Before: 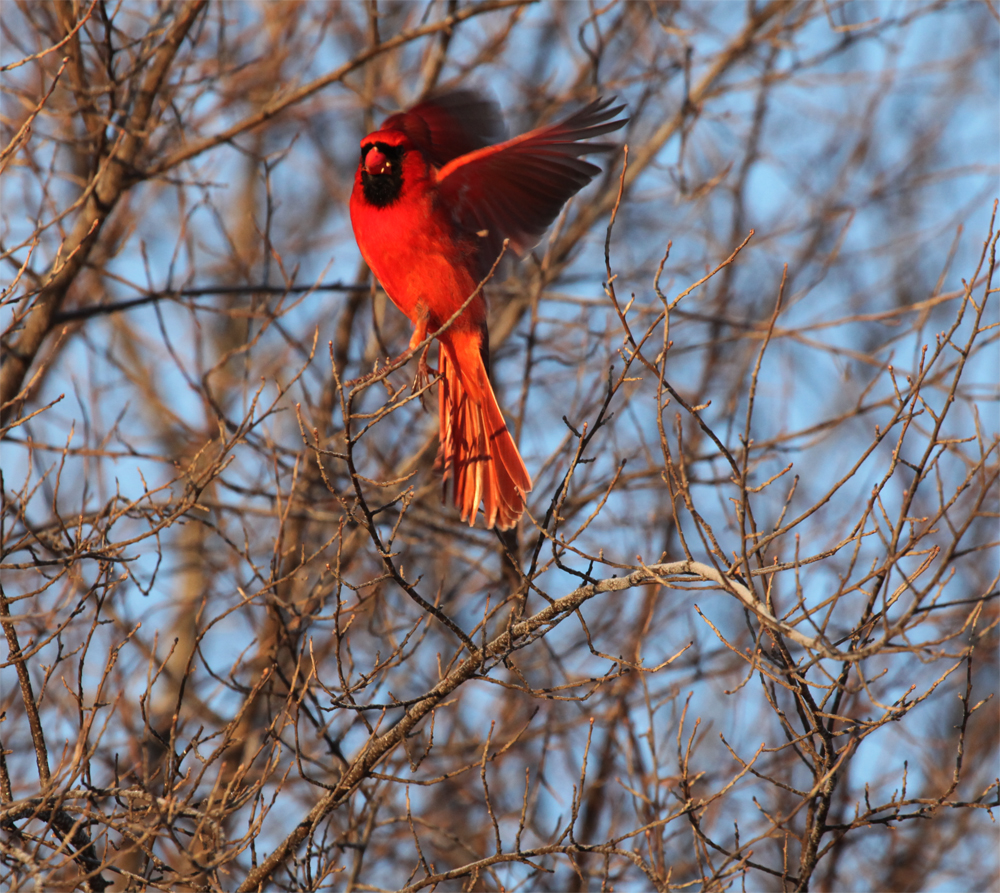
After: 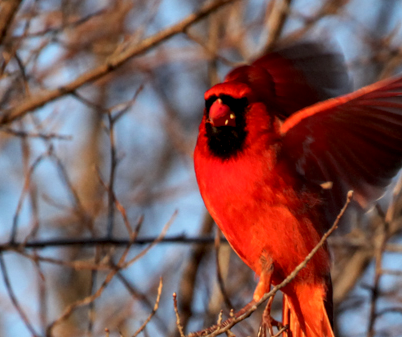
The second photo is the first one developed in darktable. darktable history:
exposure: black level correction 0.005, exposure 0.006 EV, compensate highlight preservation false
crop: left 15.611%, top 5.436%, right 44.162%, bottom 56.794%
local contrast: on, module defaults
